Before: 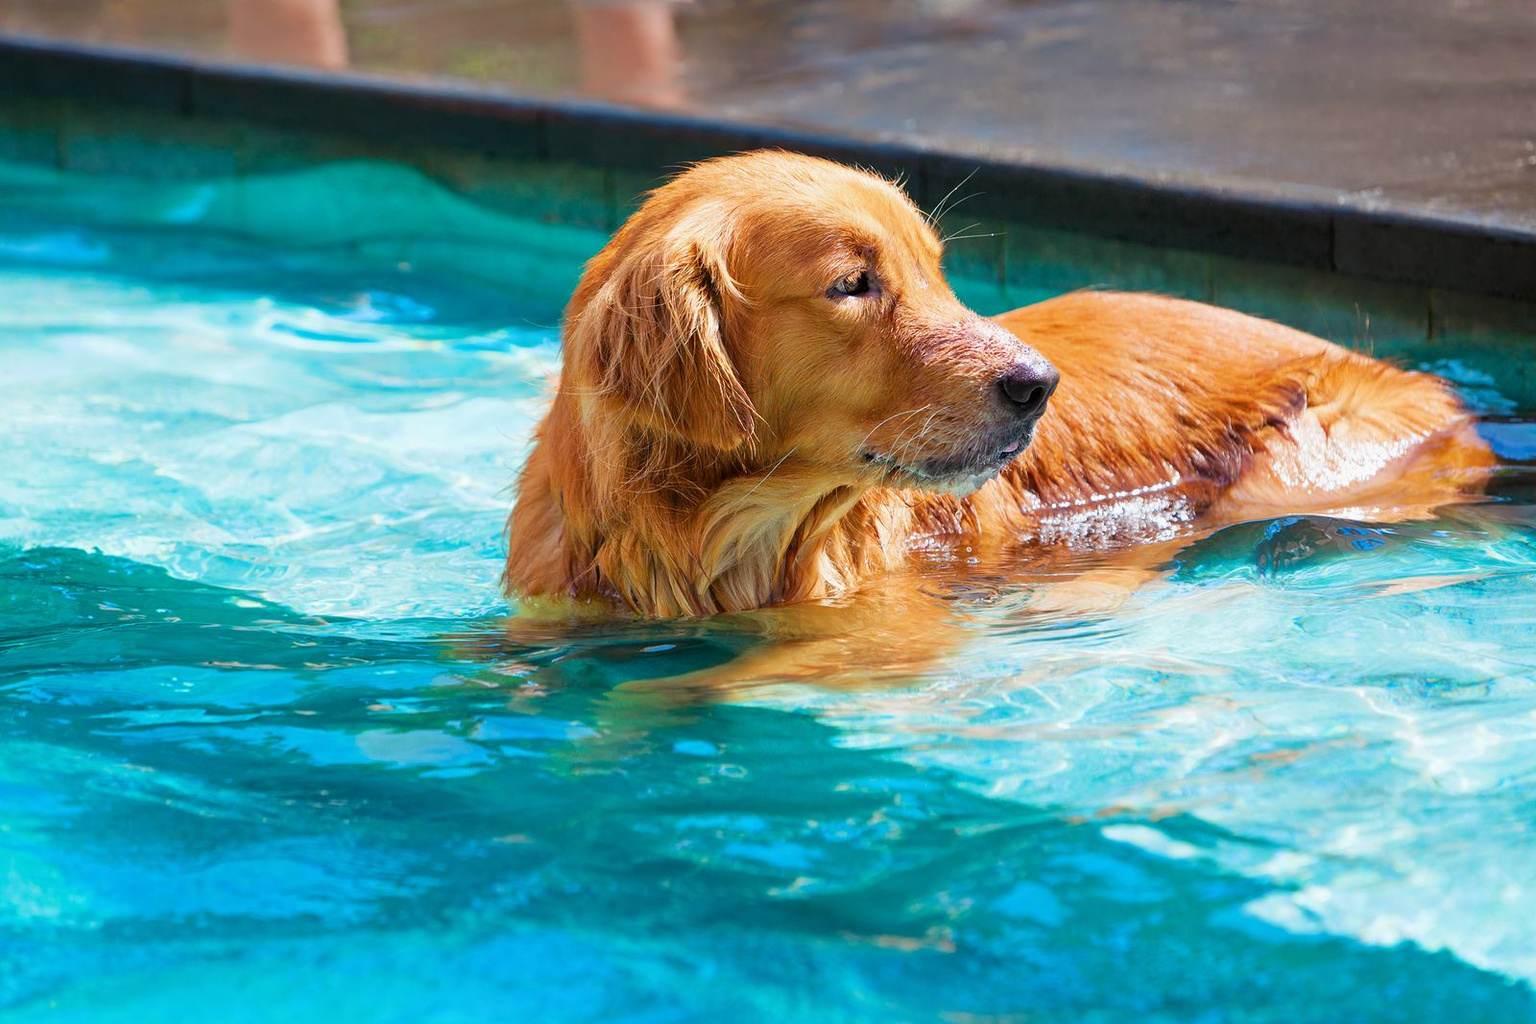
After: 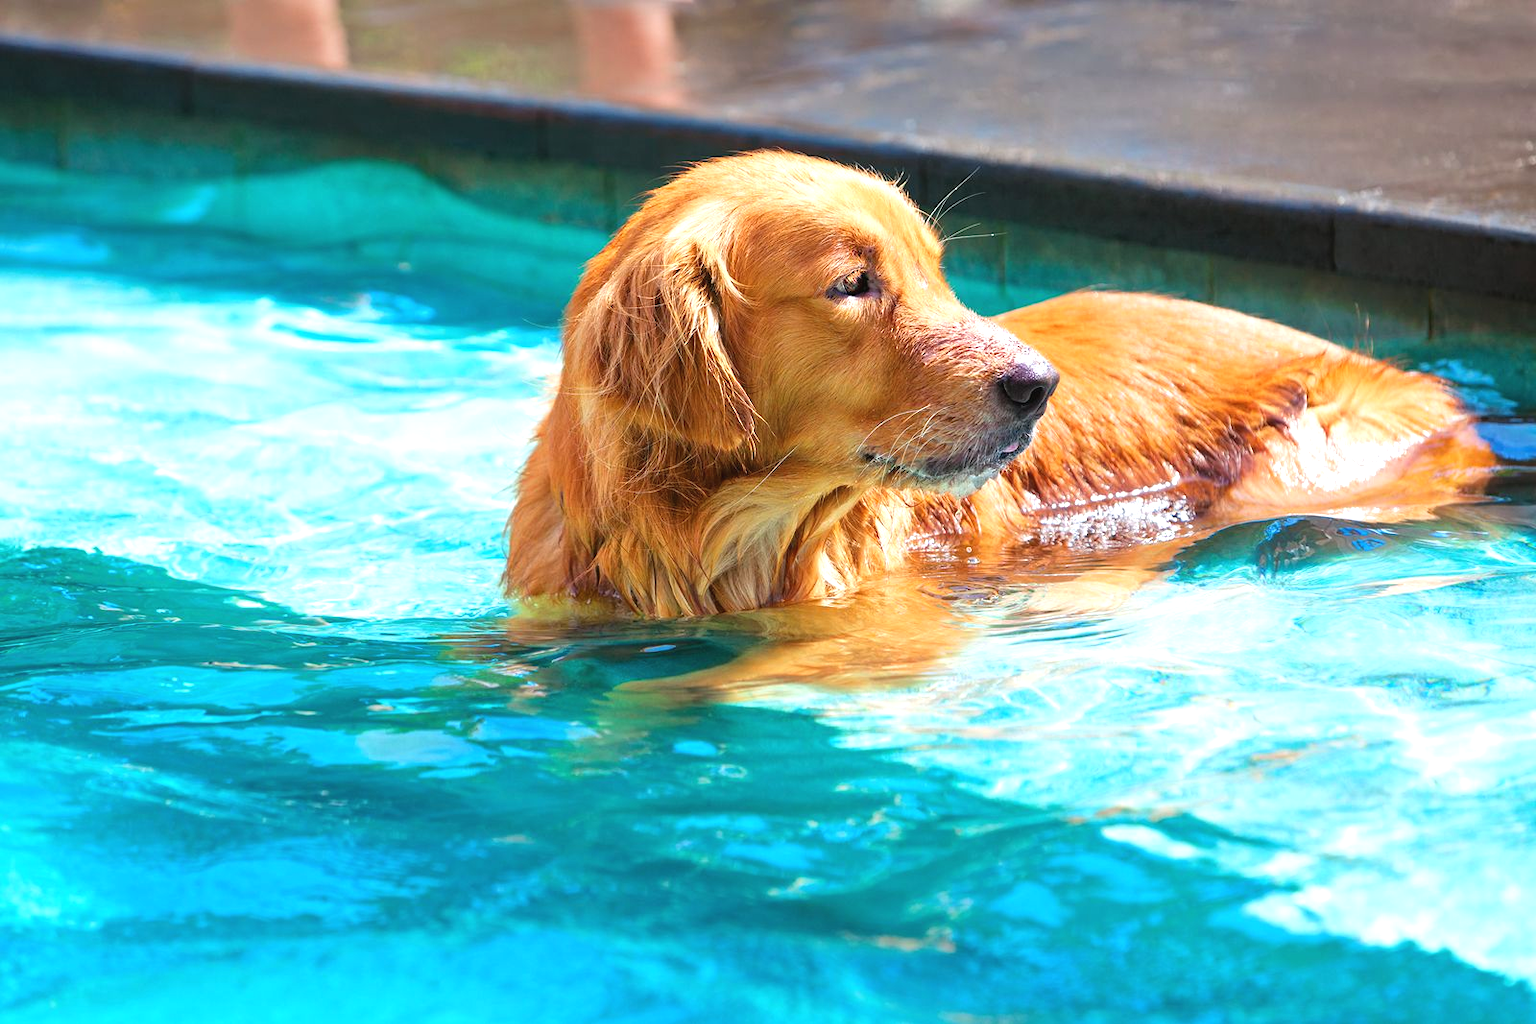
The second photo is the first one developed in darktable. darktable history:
exposure: black level correction -0.002, exposure 0.535 EV, compensate highlight preservation false
